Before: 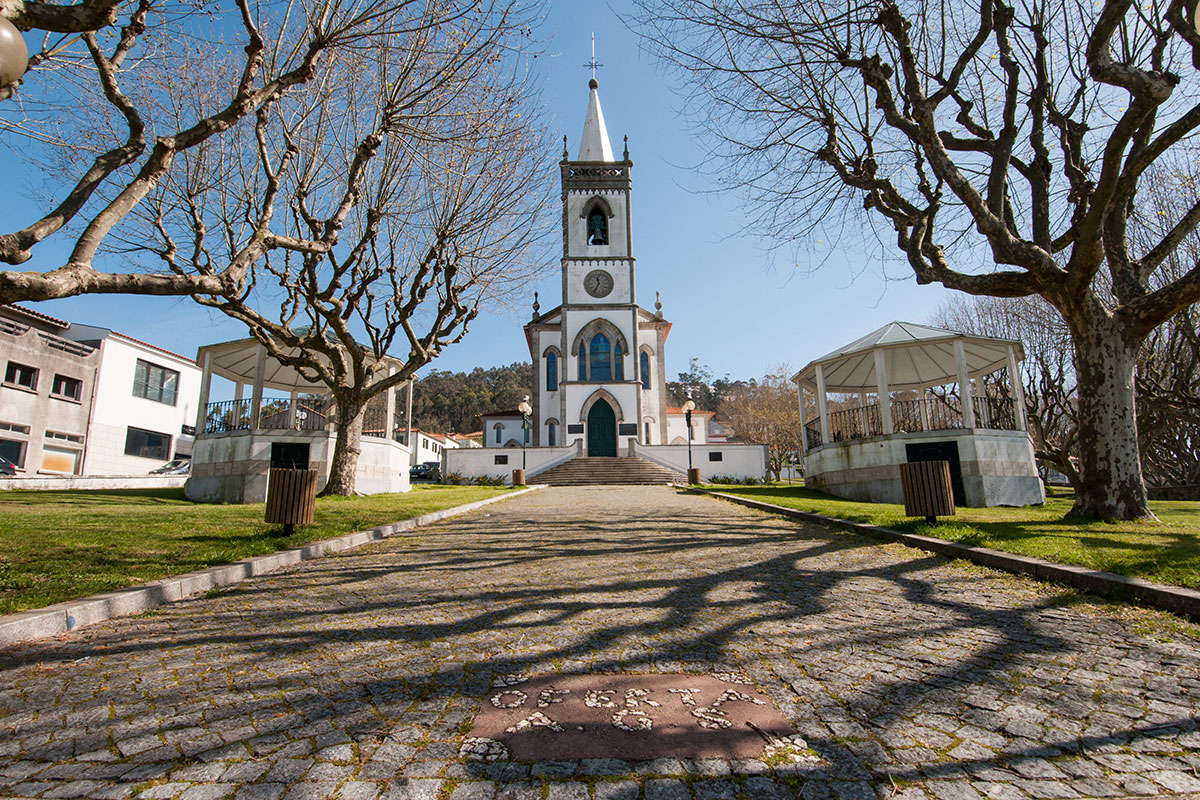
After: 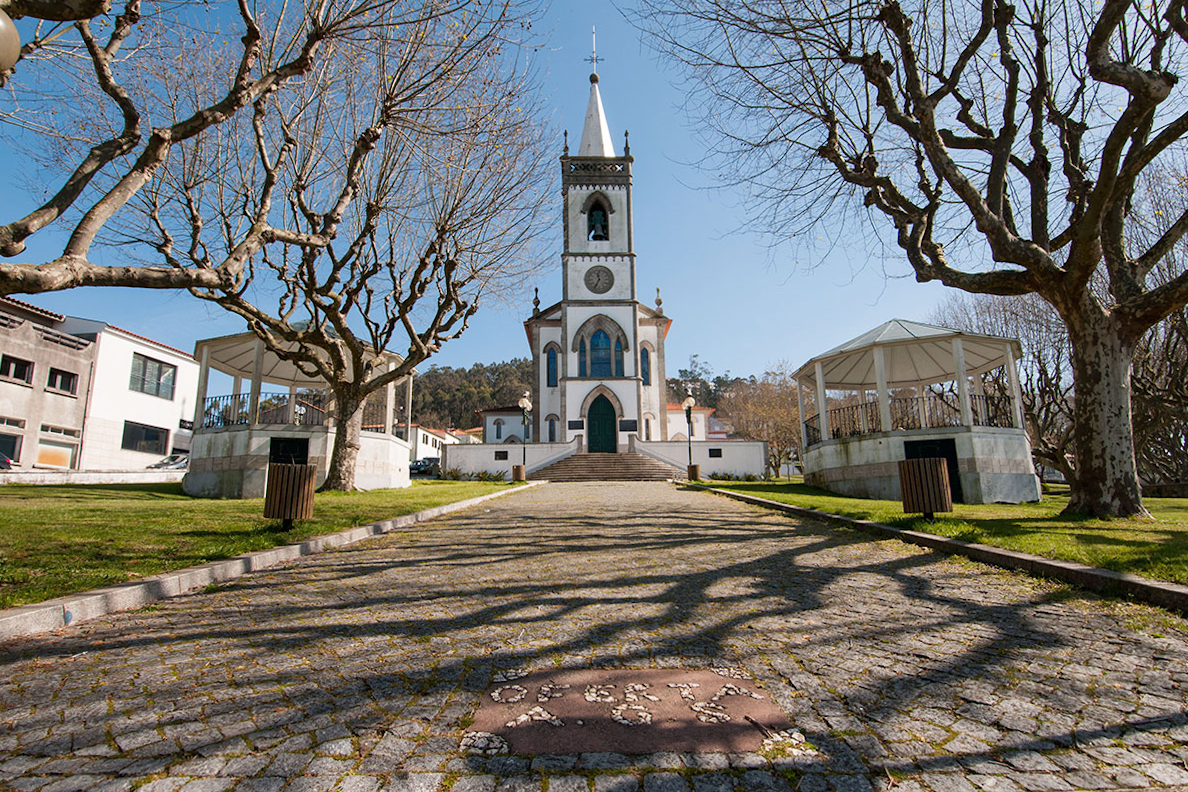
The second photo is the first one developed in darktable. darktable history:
base curve: preserve colors none
rotate and perspective: rotation 0.174°, lens shift (vertical) 0.013, lens shift (horizontal) 0.019, shear 0.001, automatic cropping original format, crop left 0.007, crop right 0.991, crop top 0.016, crop bottom 0.997
